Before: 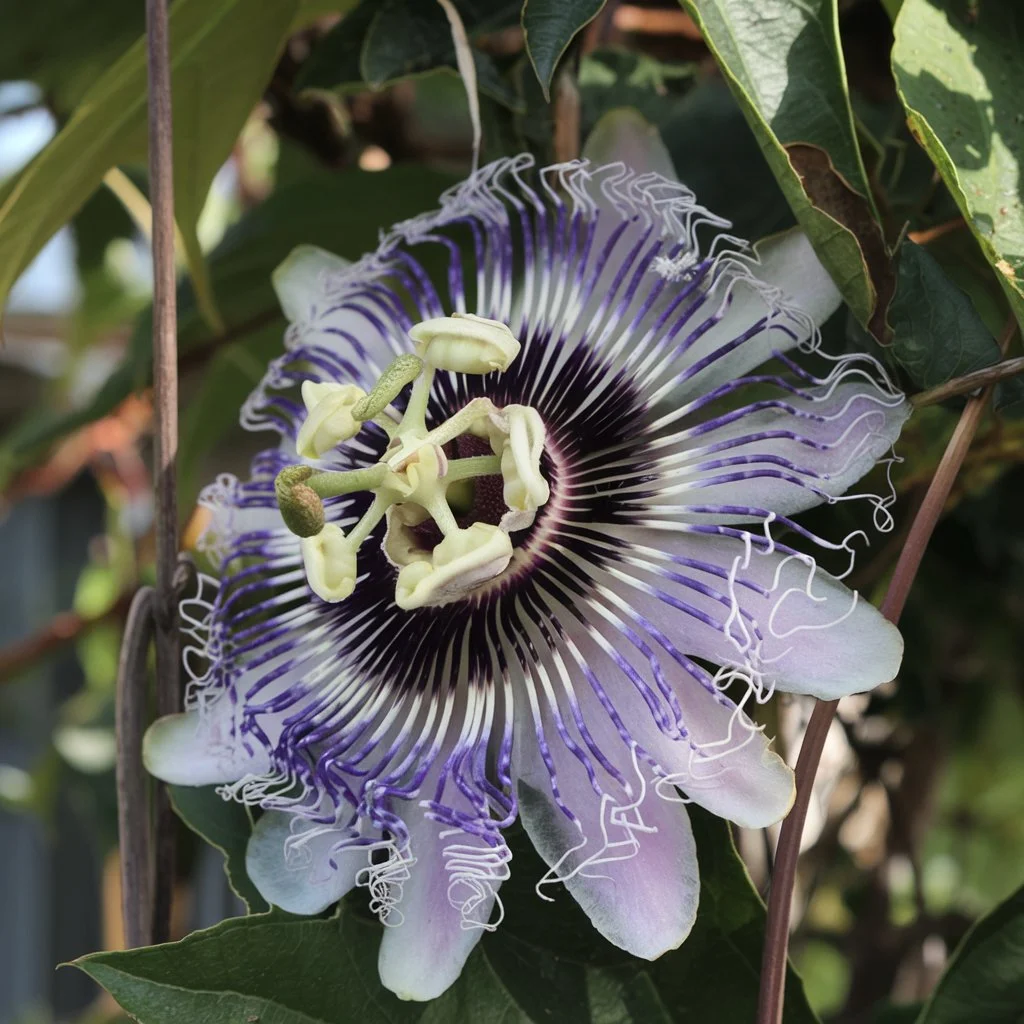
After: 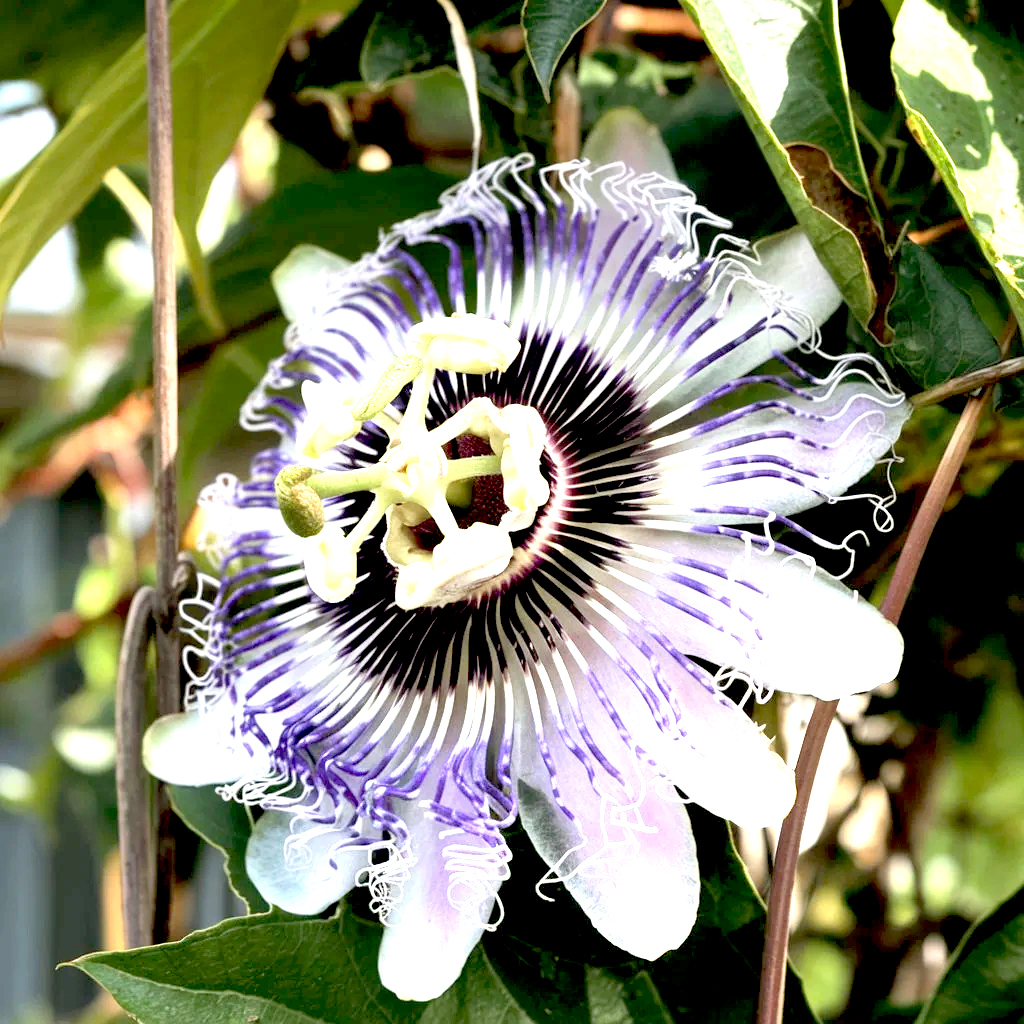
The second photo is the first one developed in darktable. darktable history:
exposure: black level correction 0.016, exposure 1.774 EV, compensate highlight preservation false
color balance: mode lift, gamma, gain (sRGB), lift [1.04, 1, 1, 0.97], gamma [1.01, 1, 1, 0.97], gain [0.96, 1, 1, 0.97]
